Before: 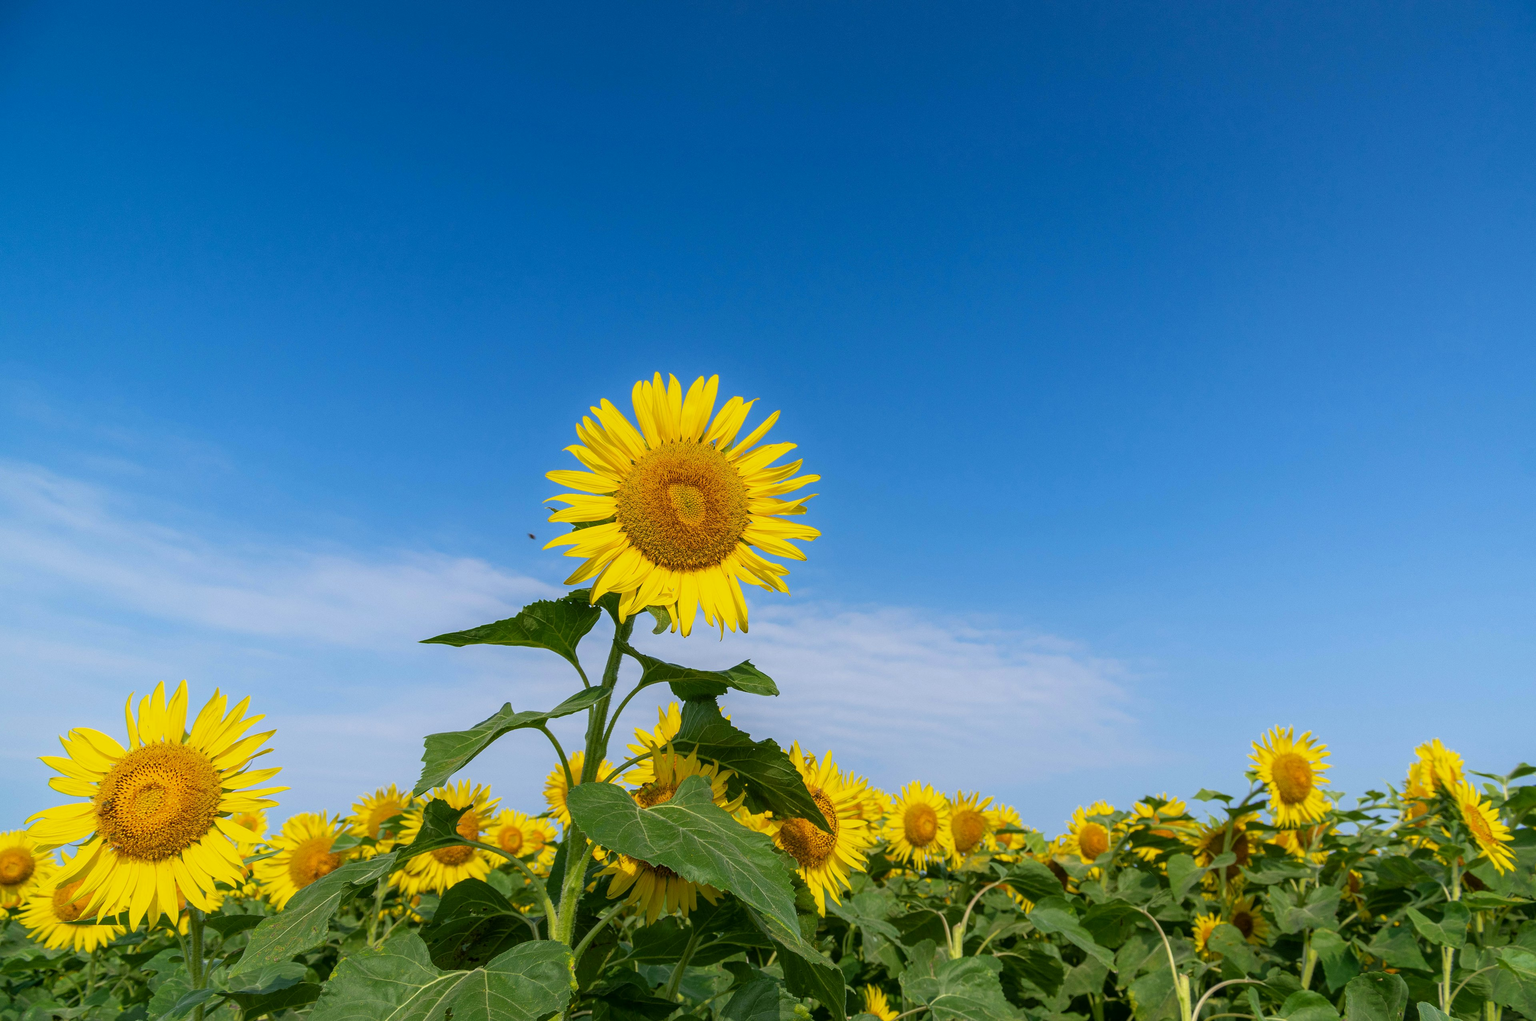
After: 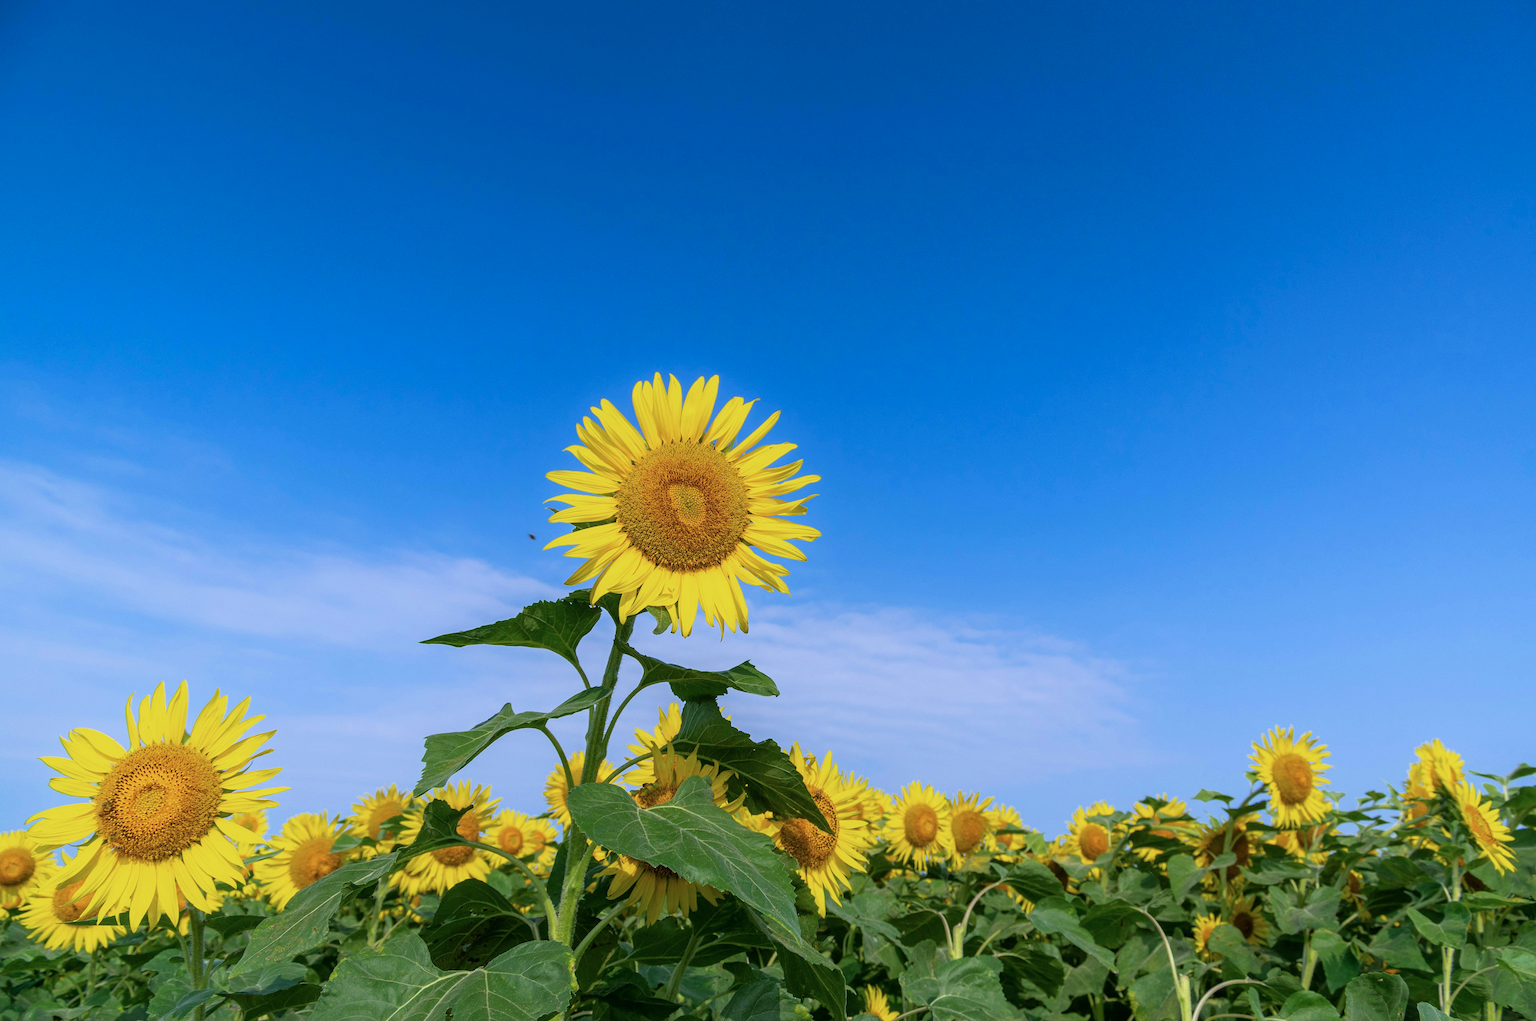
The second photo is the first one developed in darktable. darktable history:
filmic rgb: black relative exposure -16 EV, white relative exposure 2.92 EV, hardness 10
color calibration: illuminant as shot in camera, x 0.369, y 0.382, temperature 4320.65 K, saturation algorithm version 1 (2020)
